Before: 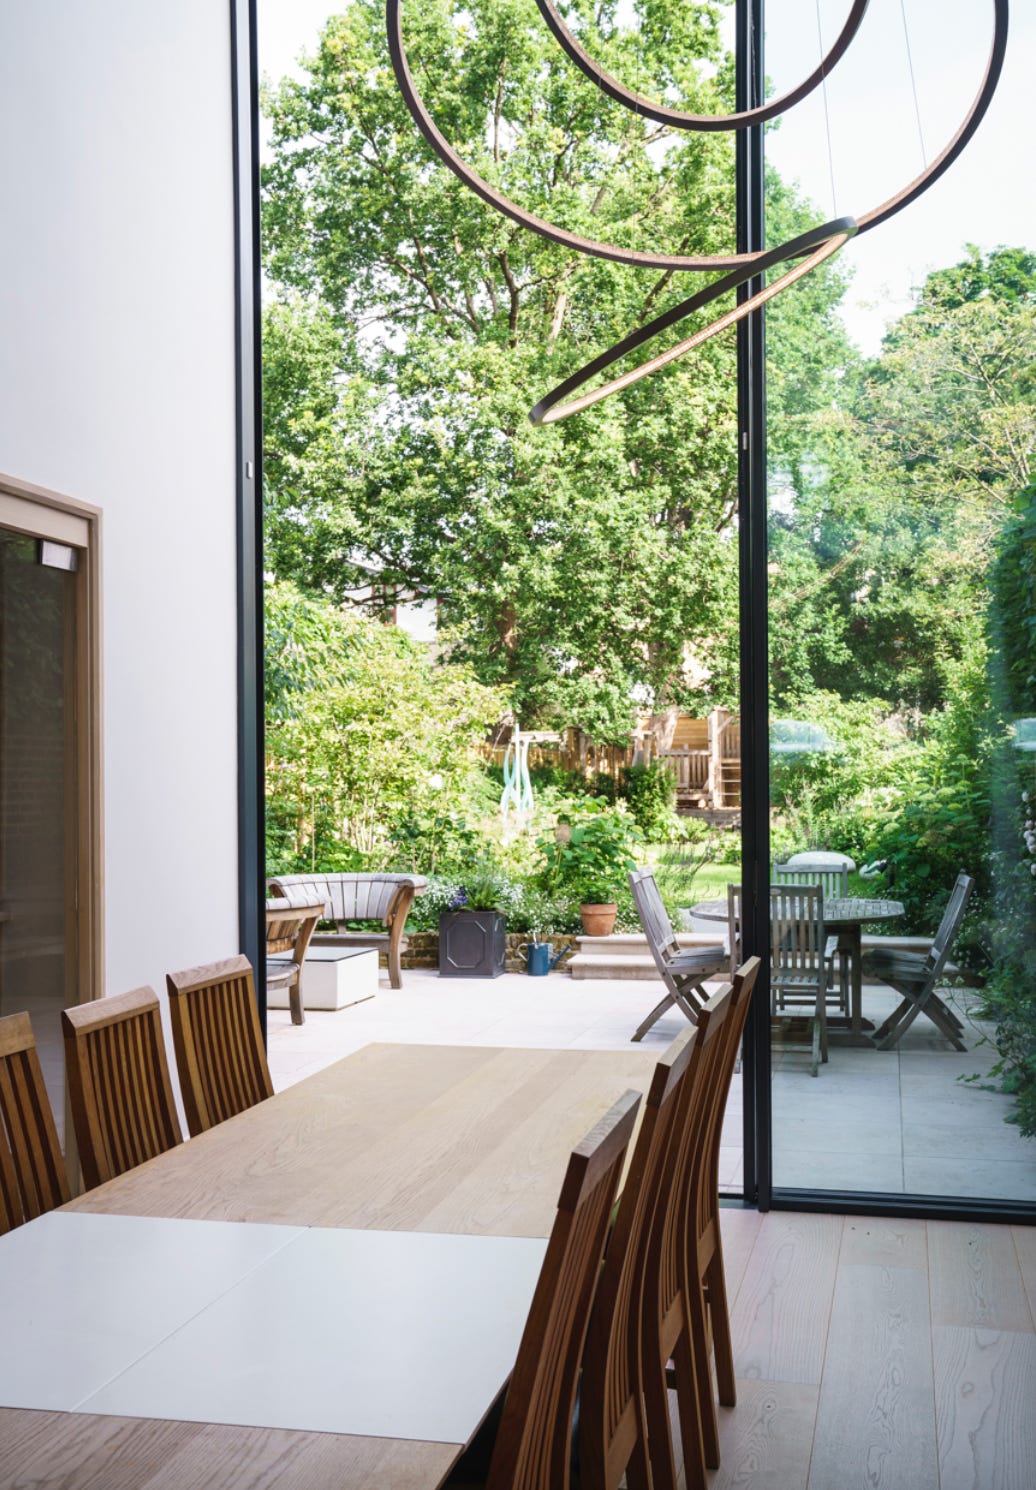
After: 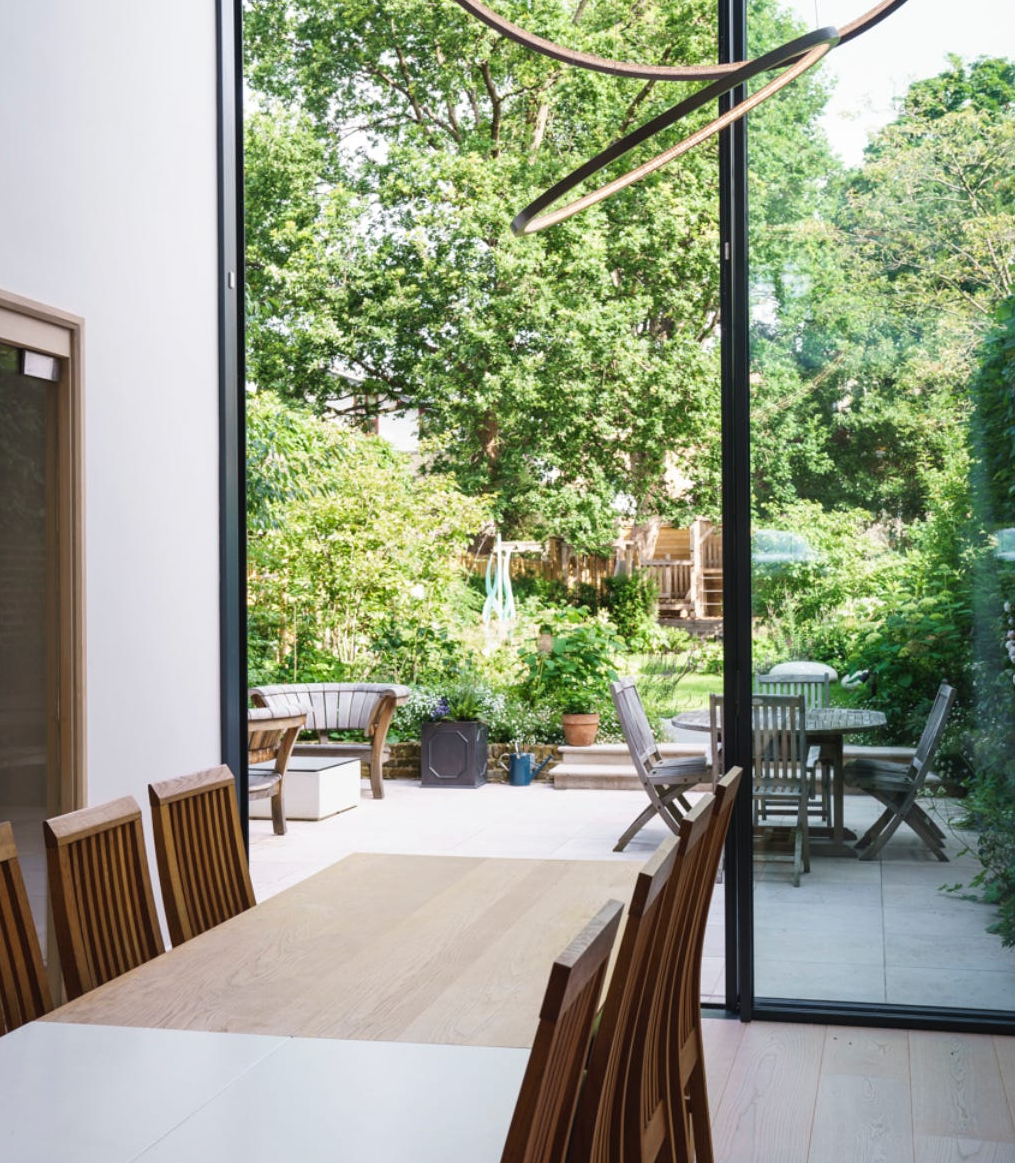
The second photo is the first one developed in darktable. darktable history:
crop and rotate: left 1.814%, top 12.768%, right 0.182%, bottom 9.163%
